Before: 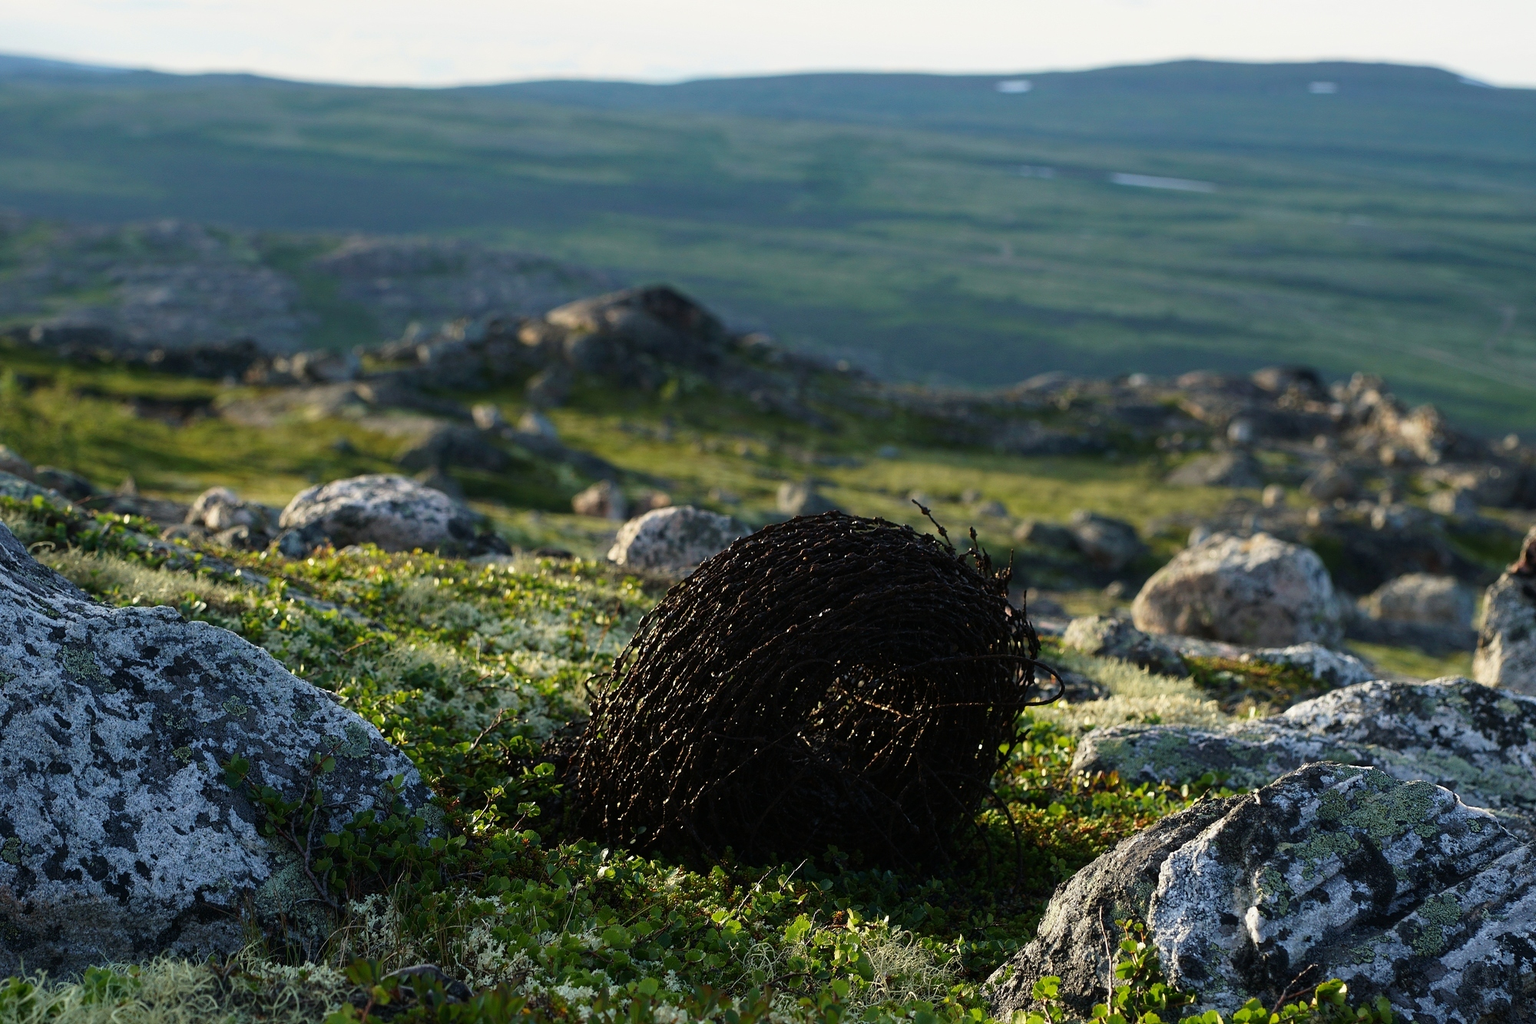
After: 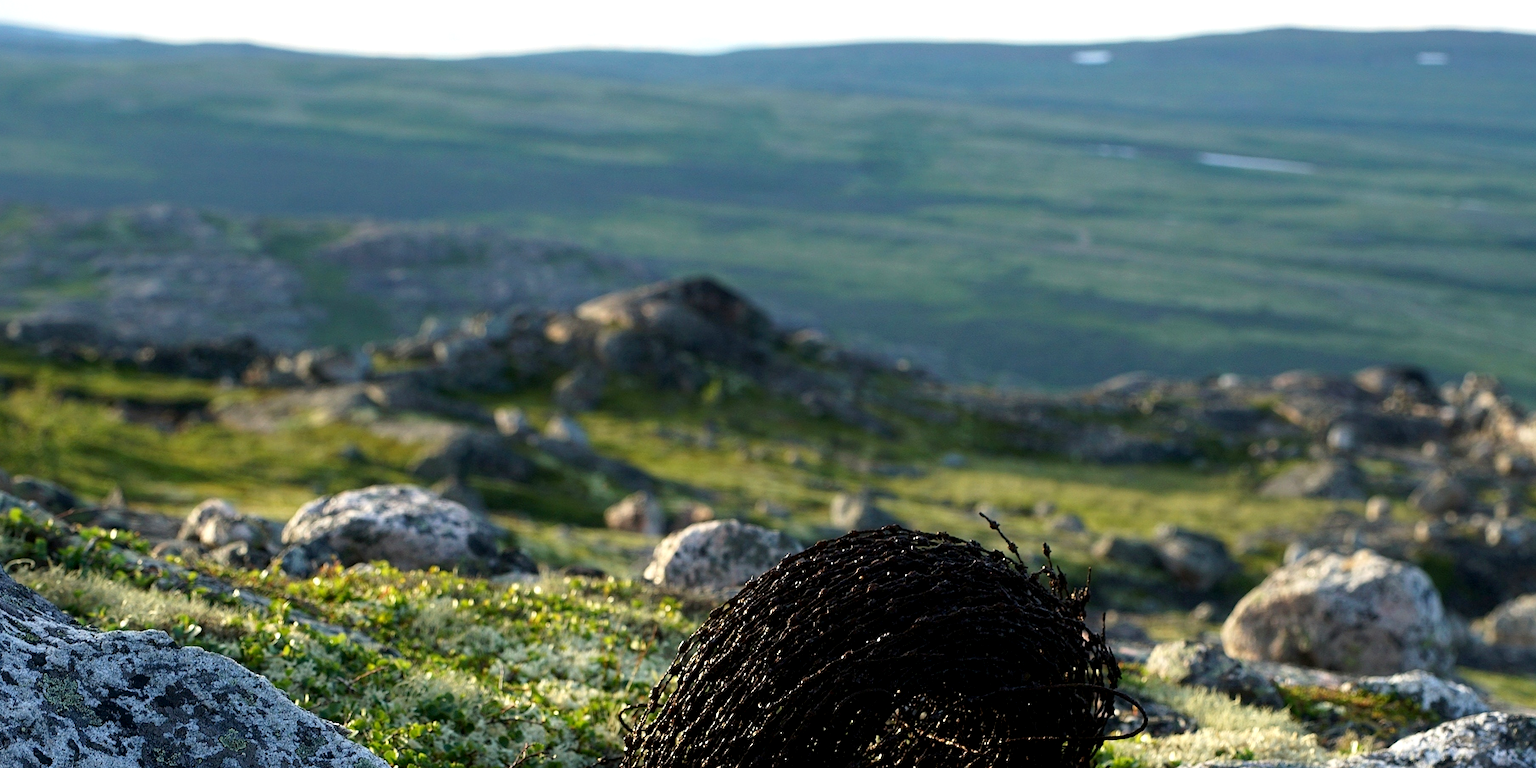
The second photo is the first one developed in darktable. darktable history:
exposure: black level correction 0.003, exposure 0.388 EV, compensate highlight preservation false
crop: left 1.567%, top 3.442%, right 7.724%, bottom 28.484%
